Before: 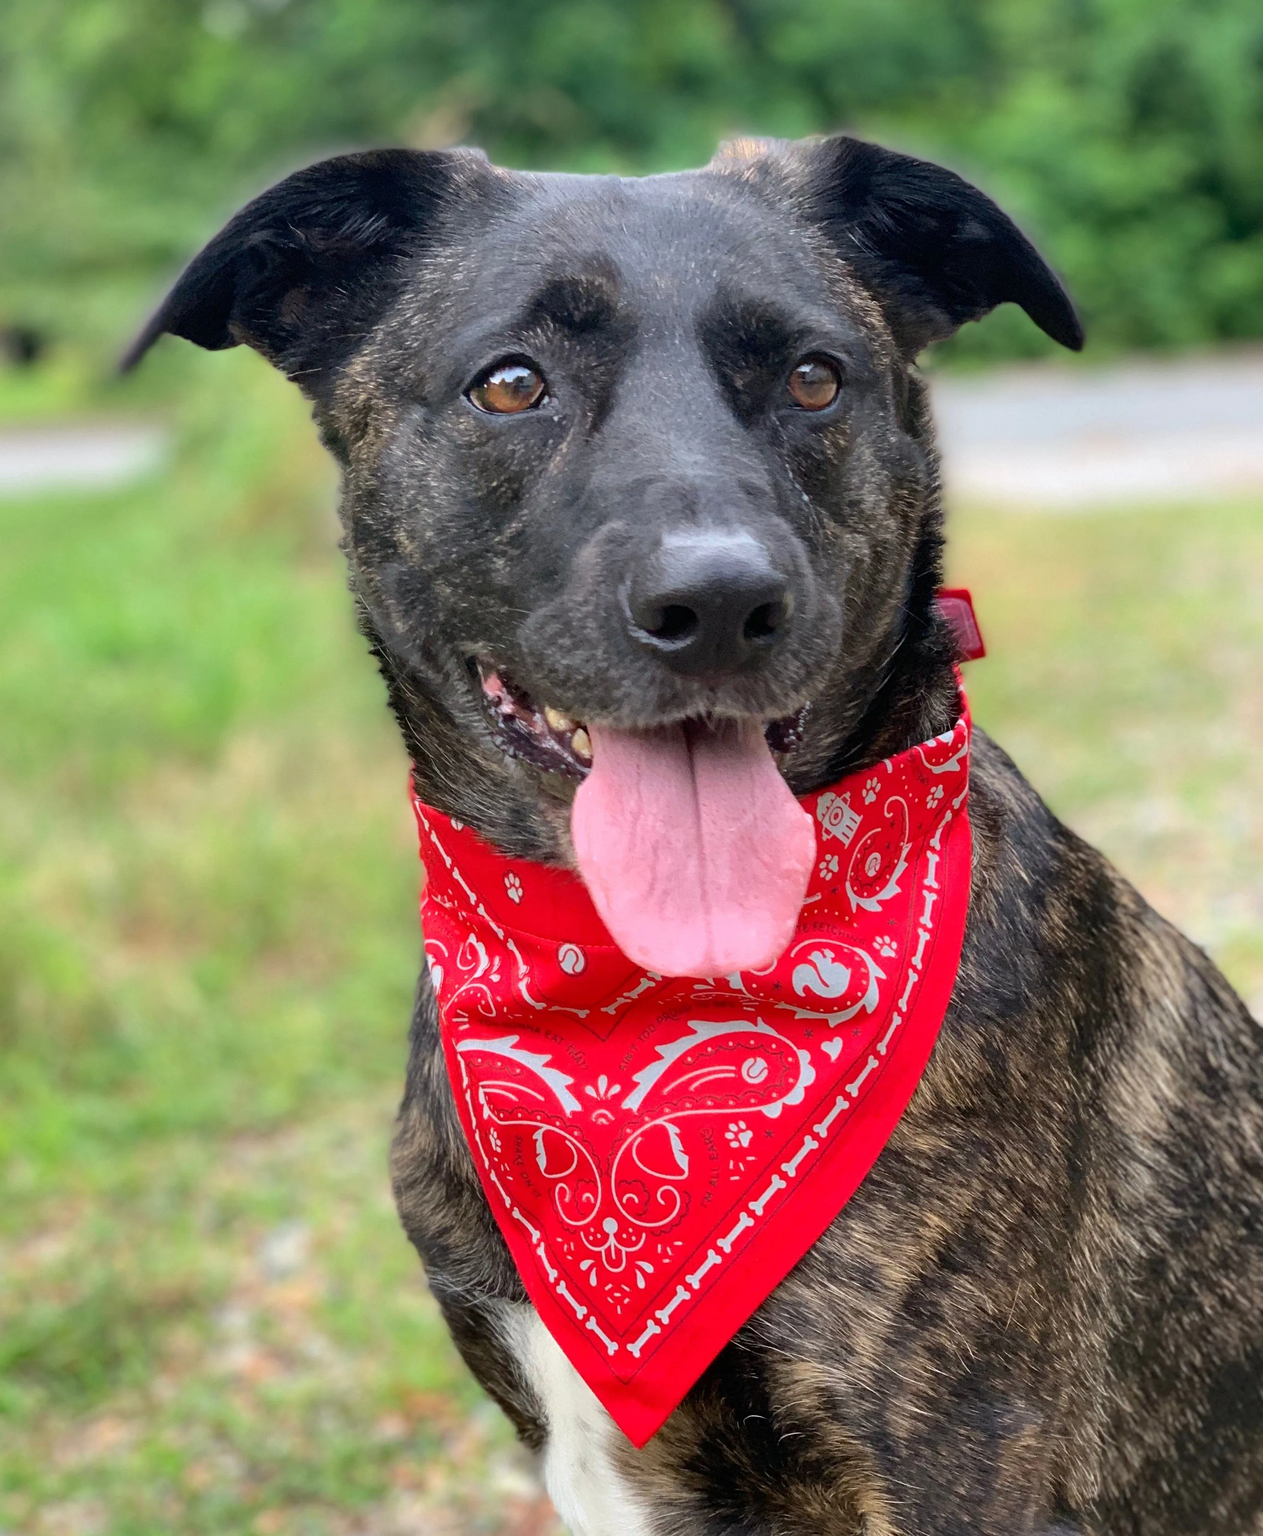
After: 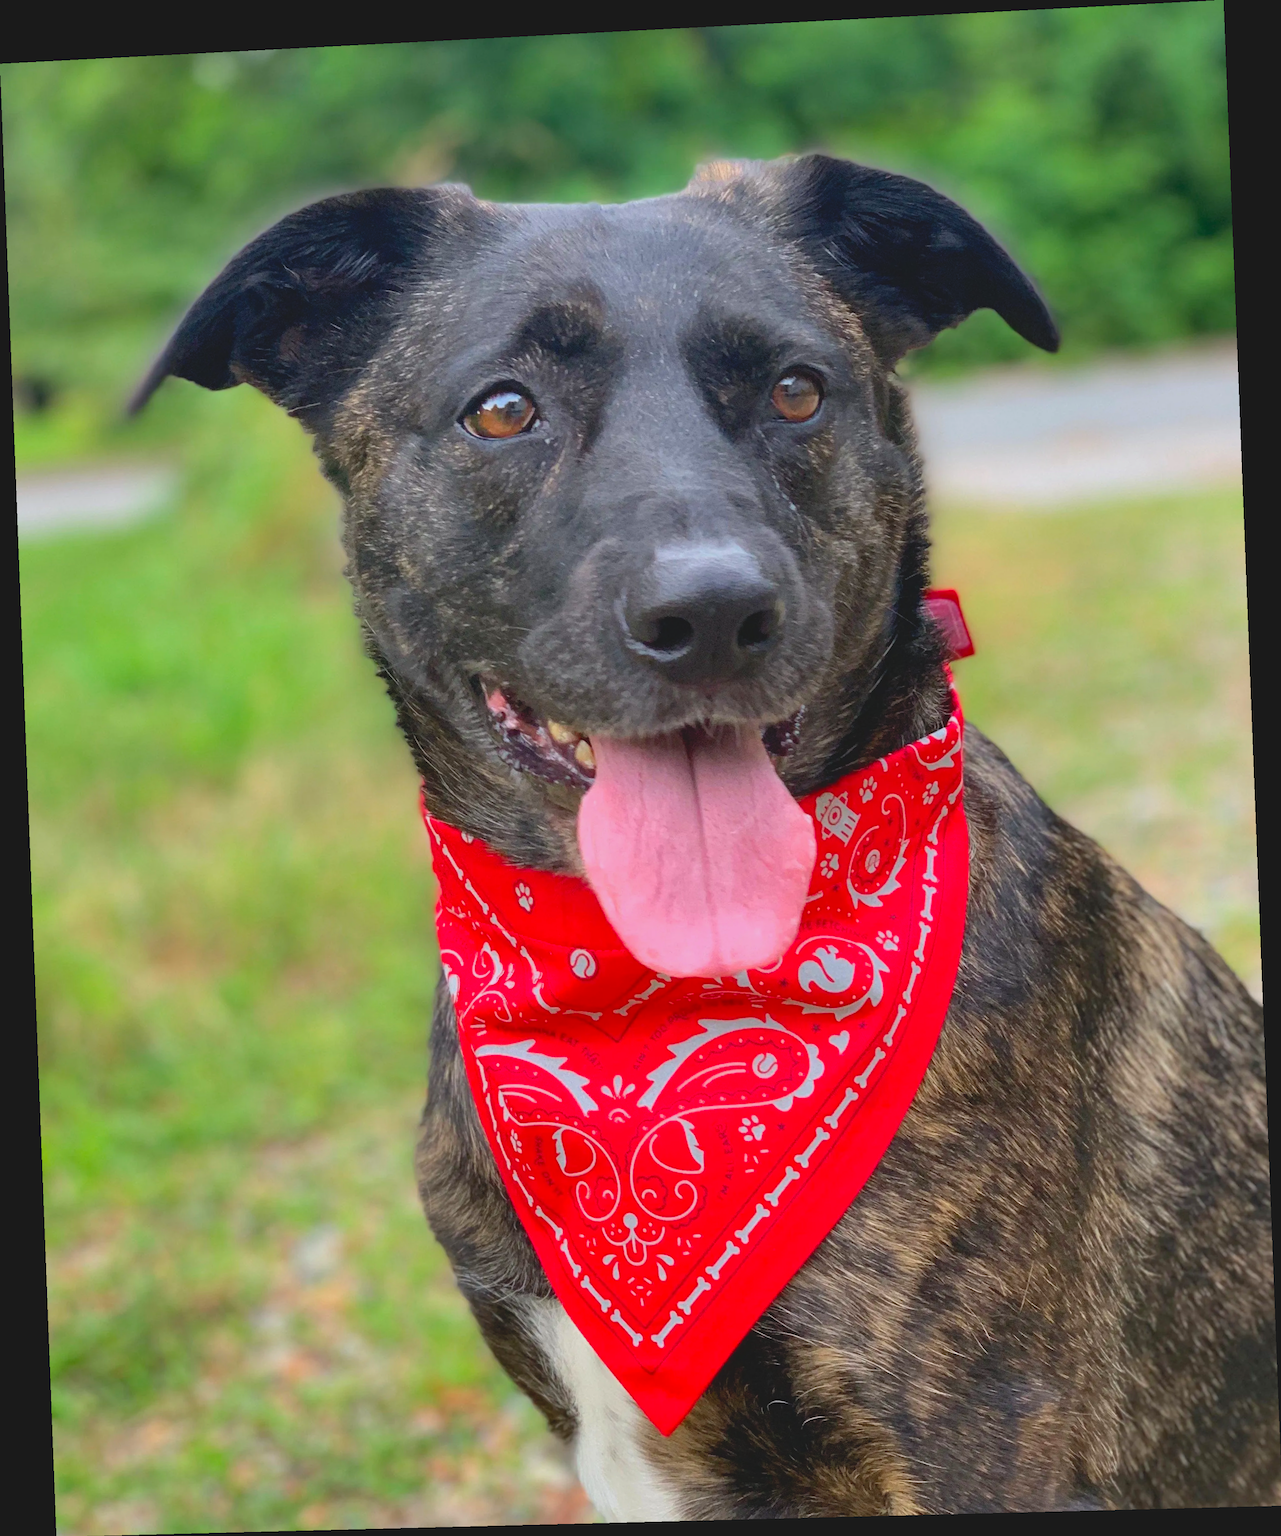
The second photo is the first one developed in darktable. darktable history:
contrast brightness saturation: contrast -0.19, saturation 0.19
rotate and perspective: rotation -2.22°, lens shift (horizontal) -0.022, automatic cropping off
